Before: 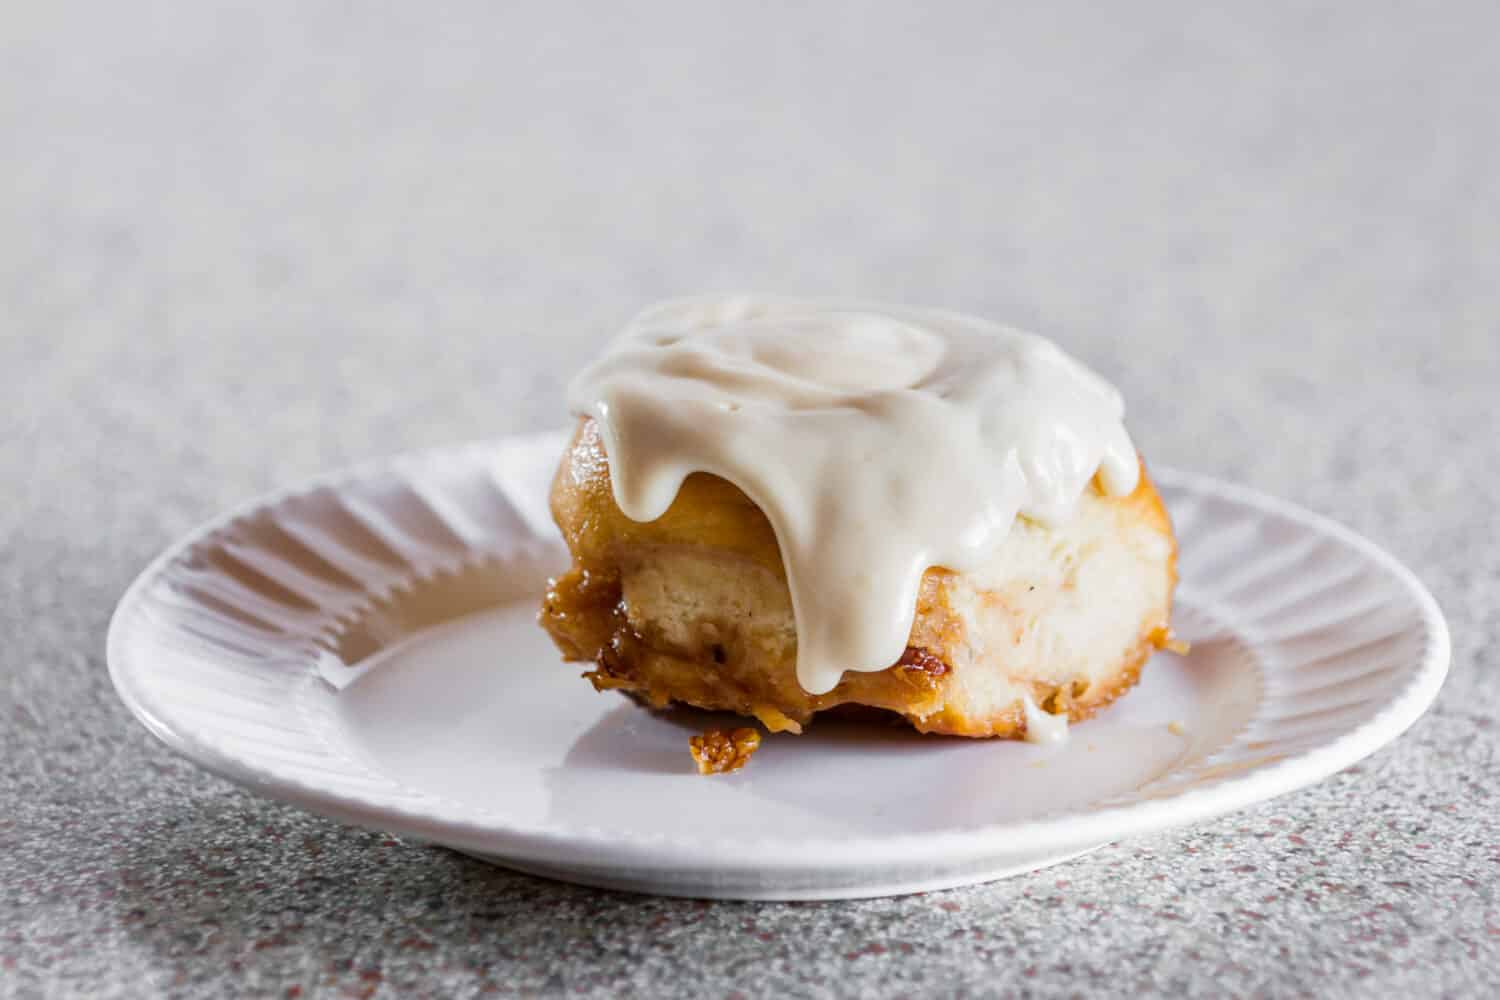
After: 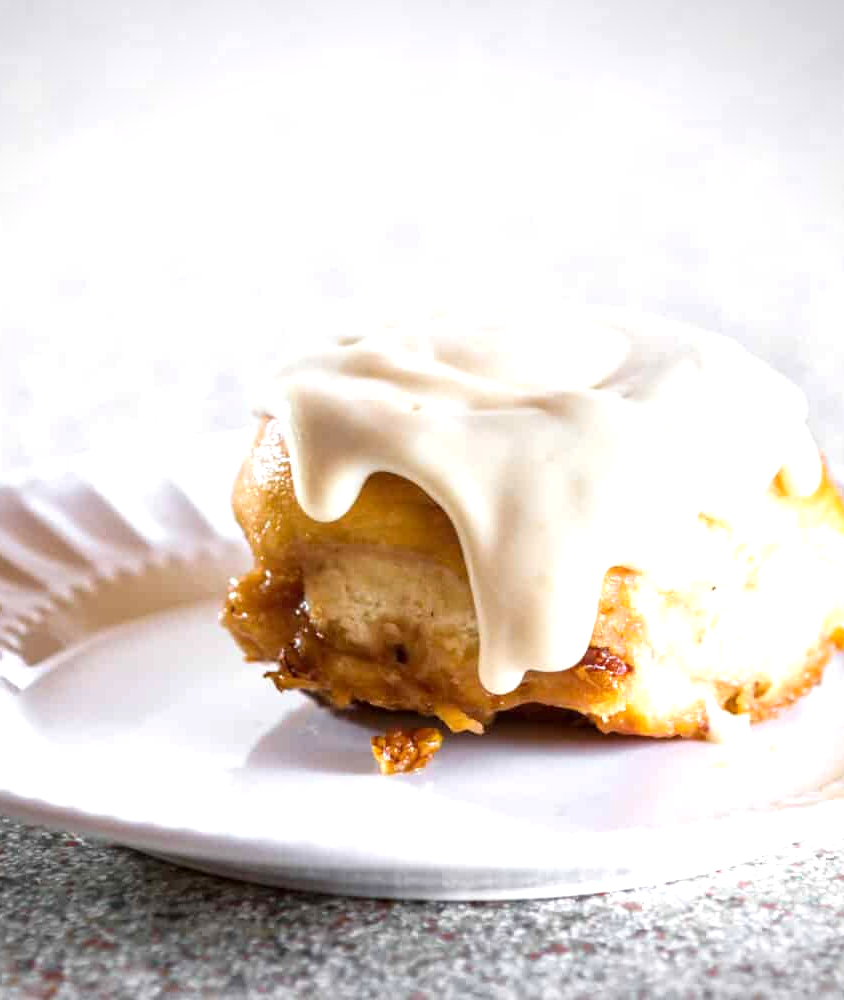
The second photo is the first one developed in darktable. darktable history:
exposure: exposure 0.782 EV, compensate highlight preservation false
crop: left 21.26%, right 22.457%
vignetting: fall-off start 97.3%, fall-off radius 77.81%, saturation -0.001, width/height ratio 1.121, unbound false
